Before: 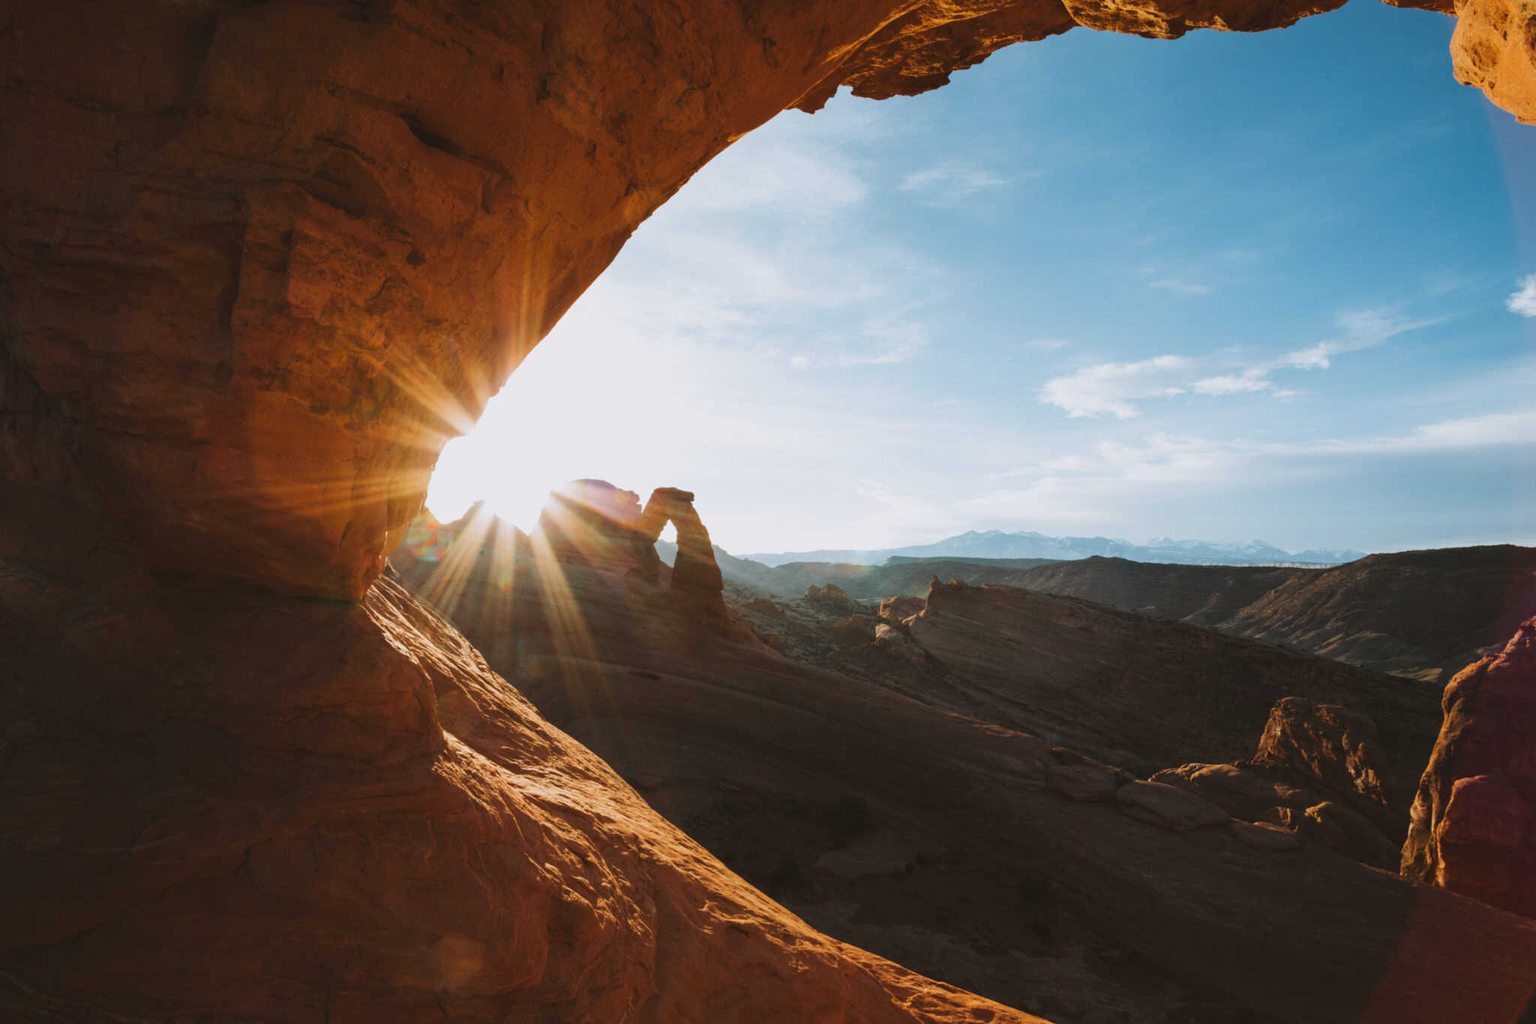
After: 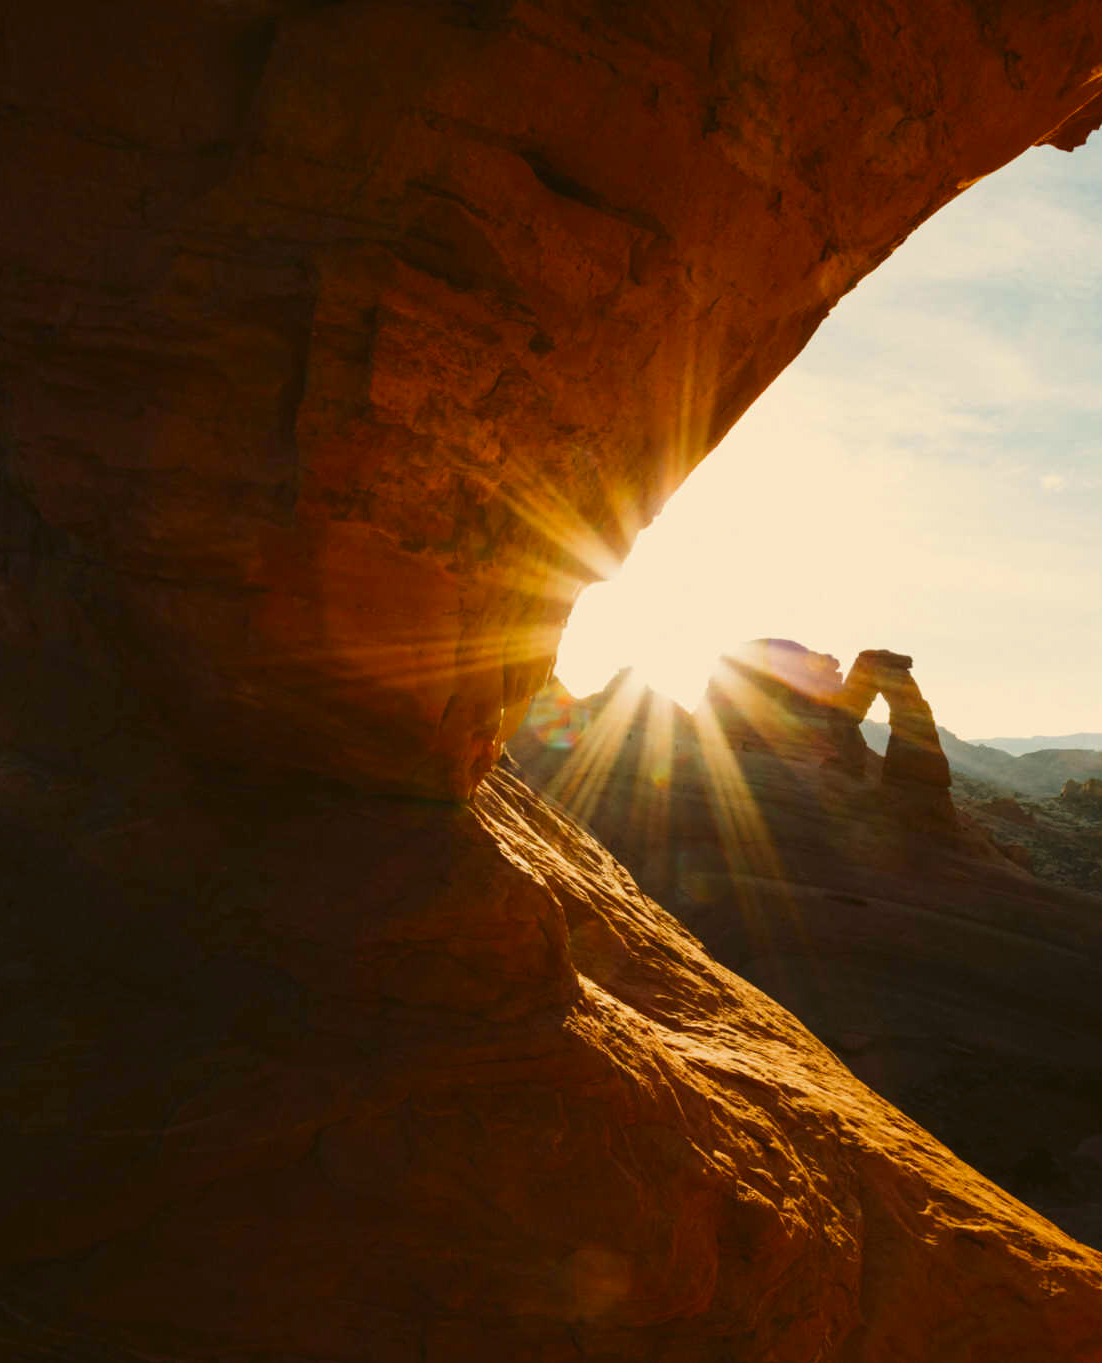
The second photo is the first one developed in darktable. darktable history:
crop: left 0.663%, right 45.523%, bottom 0.086%
color correction: highlights a* 2.31, highlights b* 23.02
contrast brightness saturation: contrast 0.125, brightness -0.052, saturation 0.156
